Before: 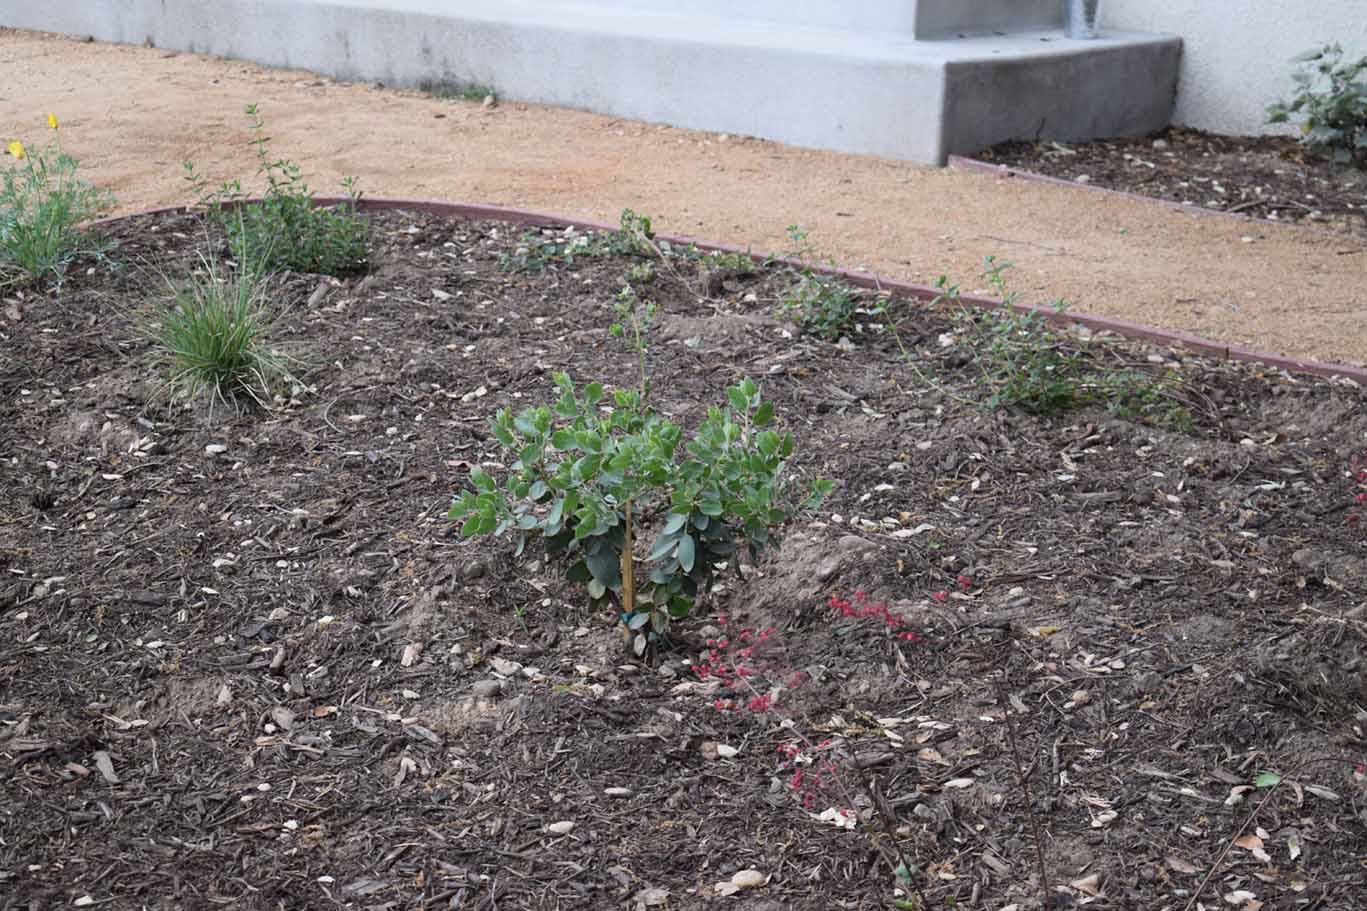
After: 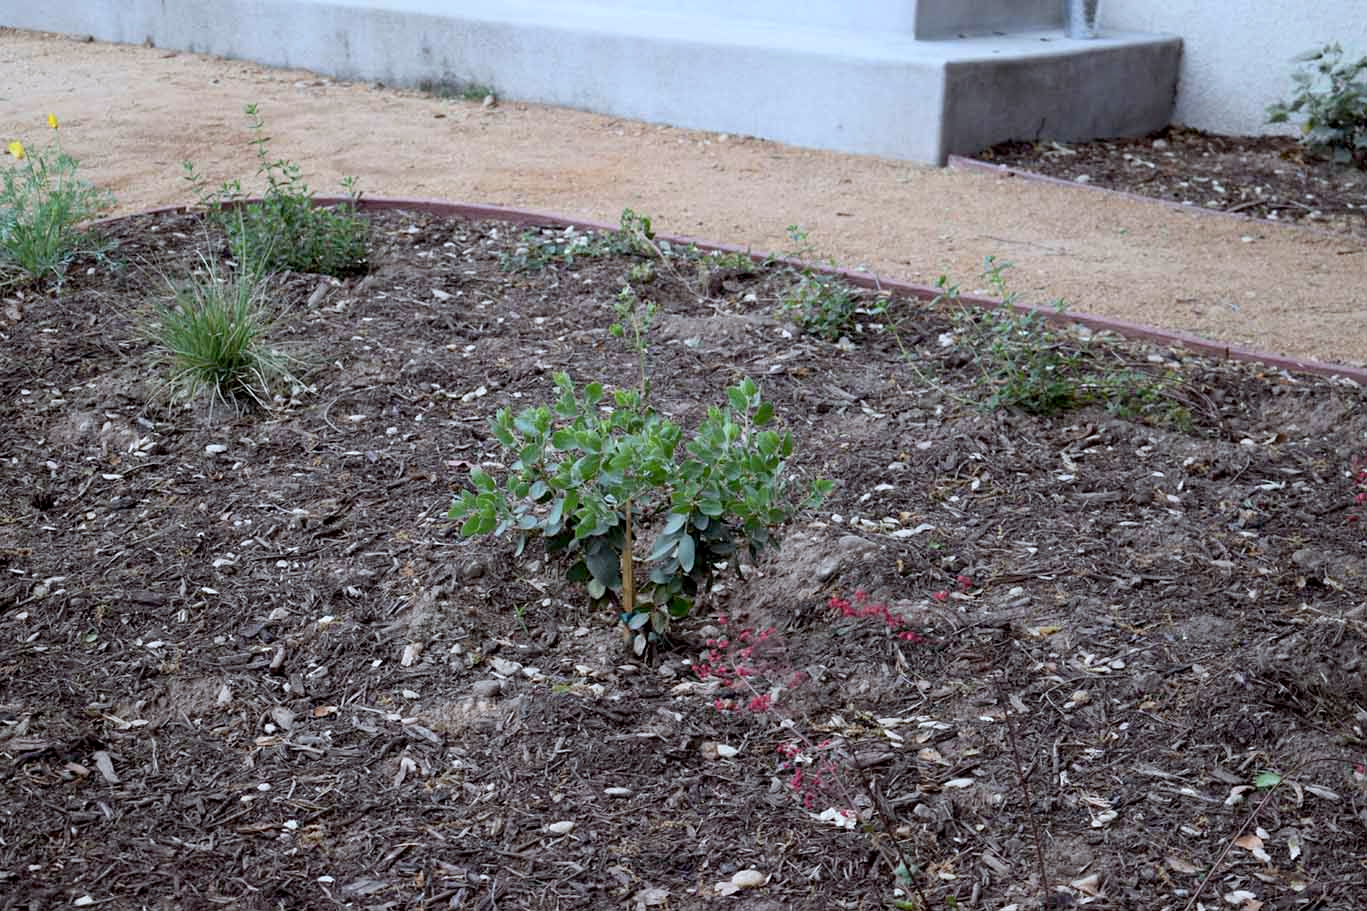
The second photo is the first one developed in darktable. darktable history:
exposure: black level correction 0.012, compensate highlight preservation false
color correction: highlights a* -2.73, highlights b* -2.09, shadows a* 2.41, shadows b* 2.73
white balance: red 0.967, blue 1.049
